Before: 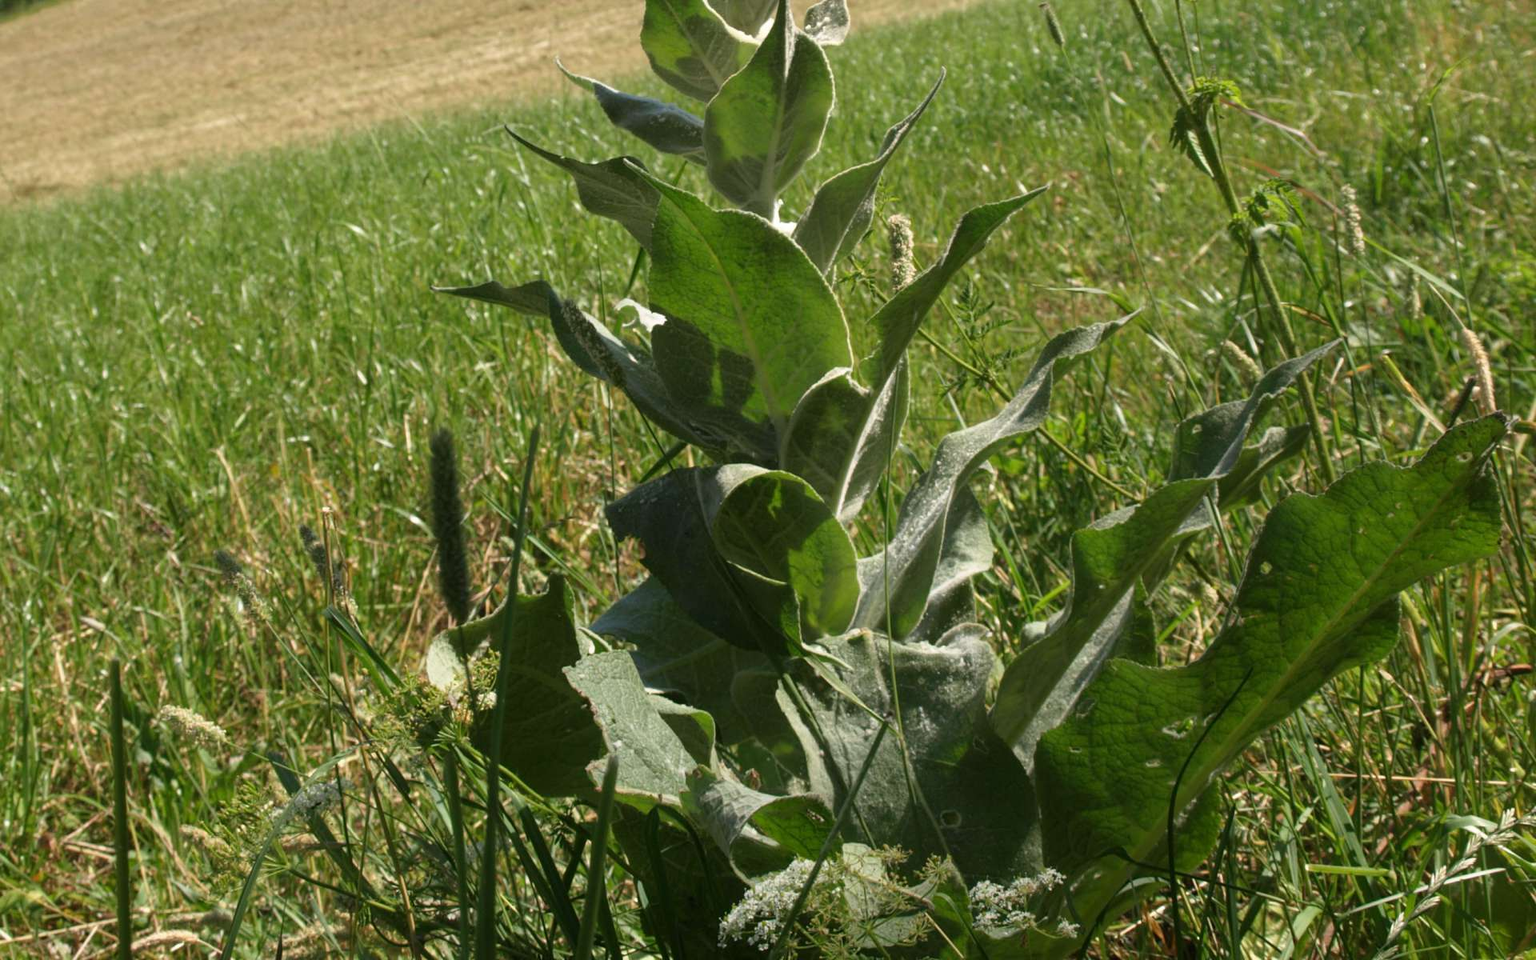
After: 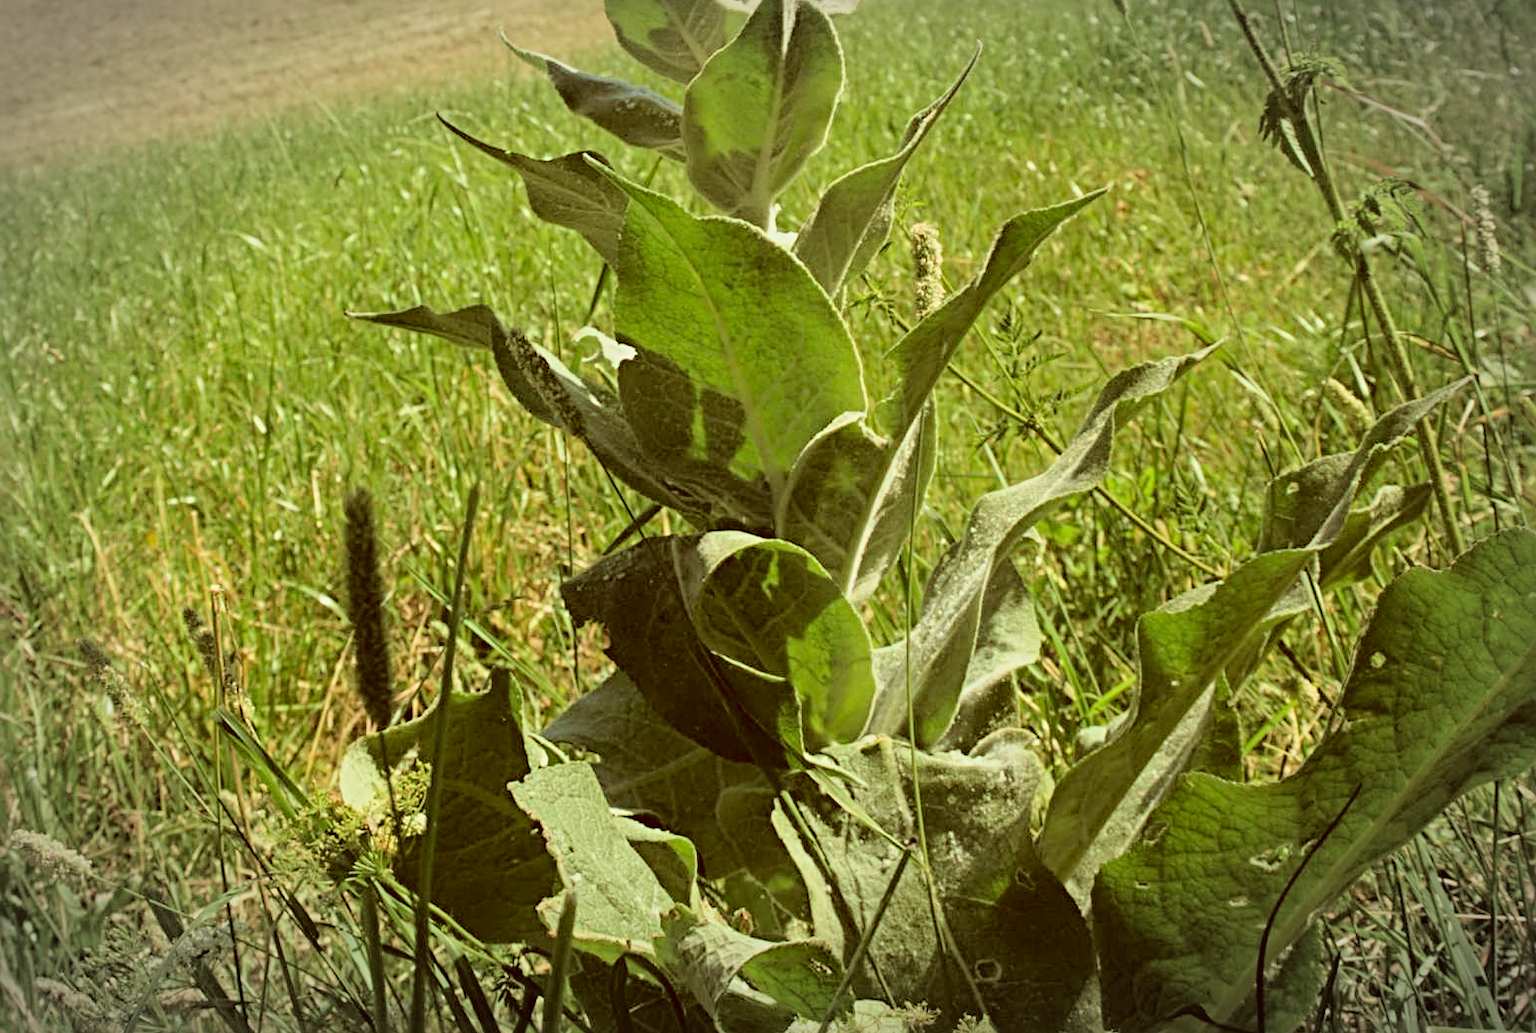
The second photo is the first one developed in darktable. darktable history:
crop: left 9.91%, top 3.665%, right 9.208%, bottom 9.332%
contrast brightness saturation: brightness 0.285
velvia: on, module defaults
sharpen: radius 4.921
levels: mode automatic, black 0.059%
vignetting: automatic ratio true, unbound false
filmic rgb: black relative exposure -7.98 EV, white relative exposure 4.01 EV, hardness 4.16, color science v6 (2022)
color correction: highlights a* -6.1, highlights b* 9.56, shadows a* 10.36, shadows b* 23.99
